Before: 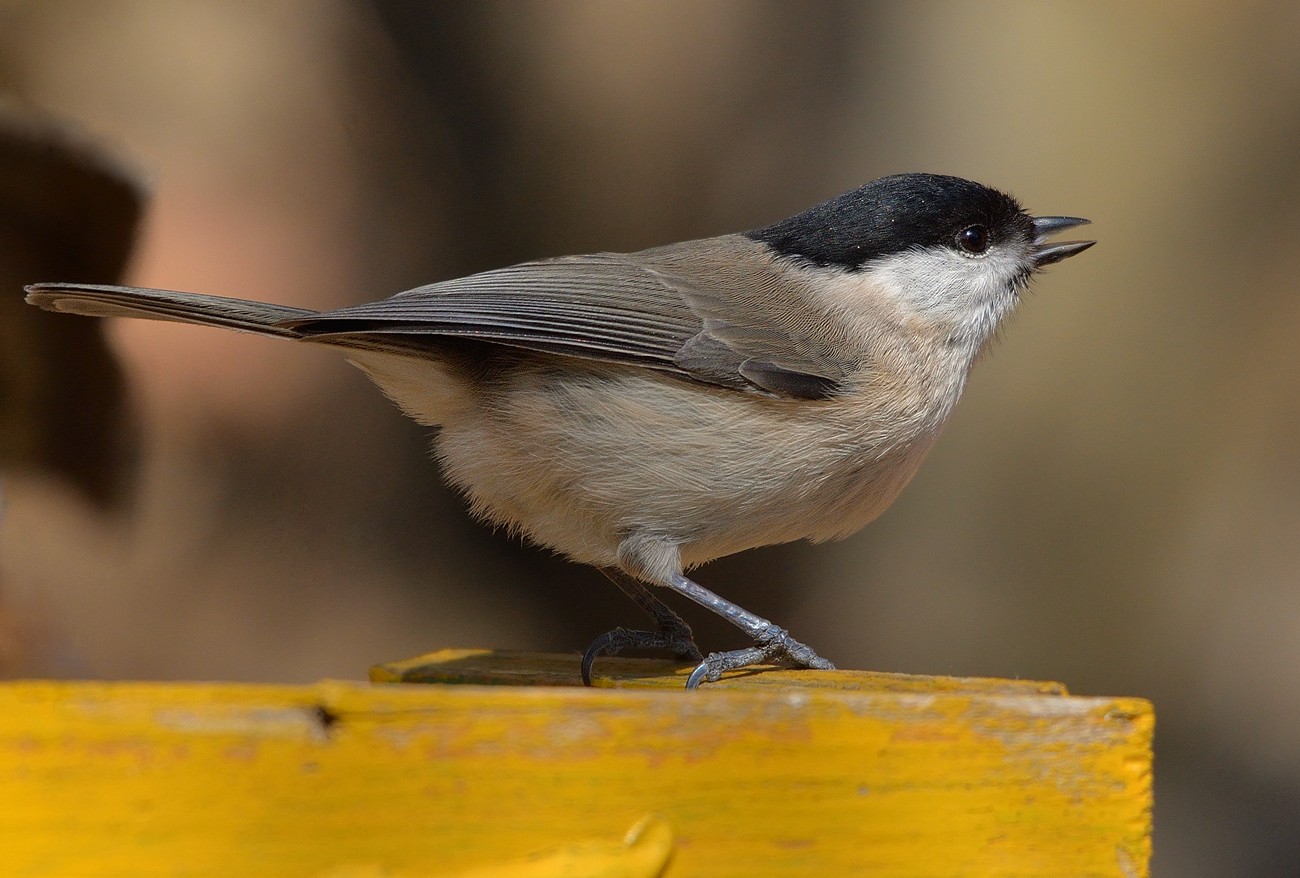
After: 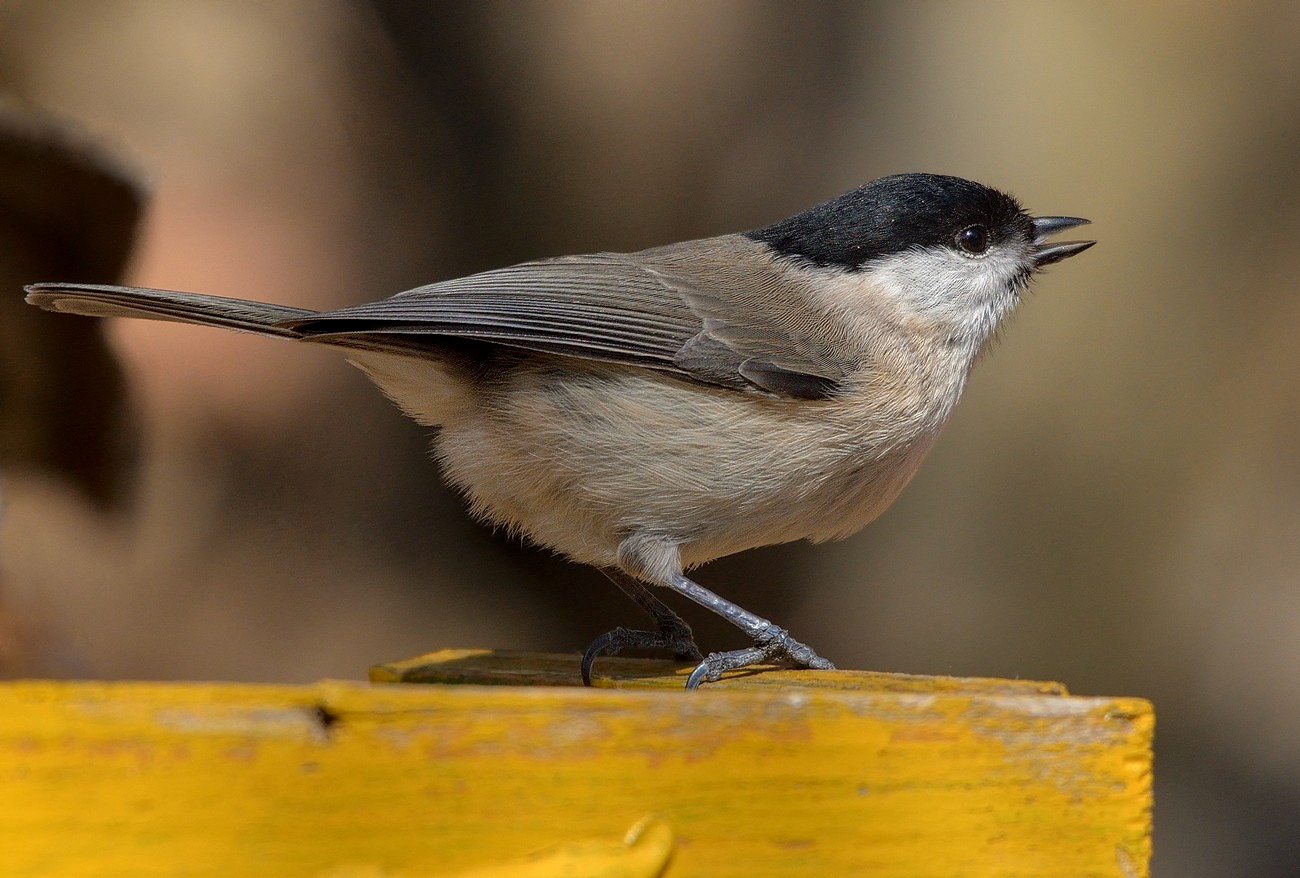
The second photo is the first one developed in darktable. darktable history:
tone equalizer: edges refinement/feathering 500, mask exposure compensation -1.57 EV, preserve details no
local contrast: on, module defaults
